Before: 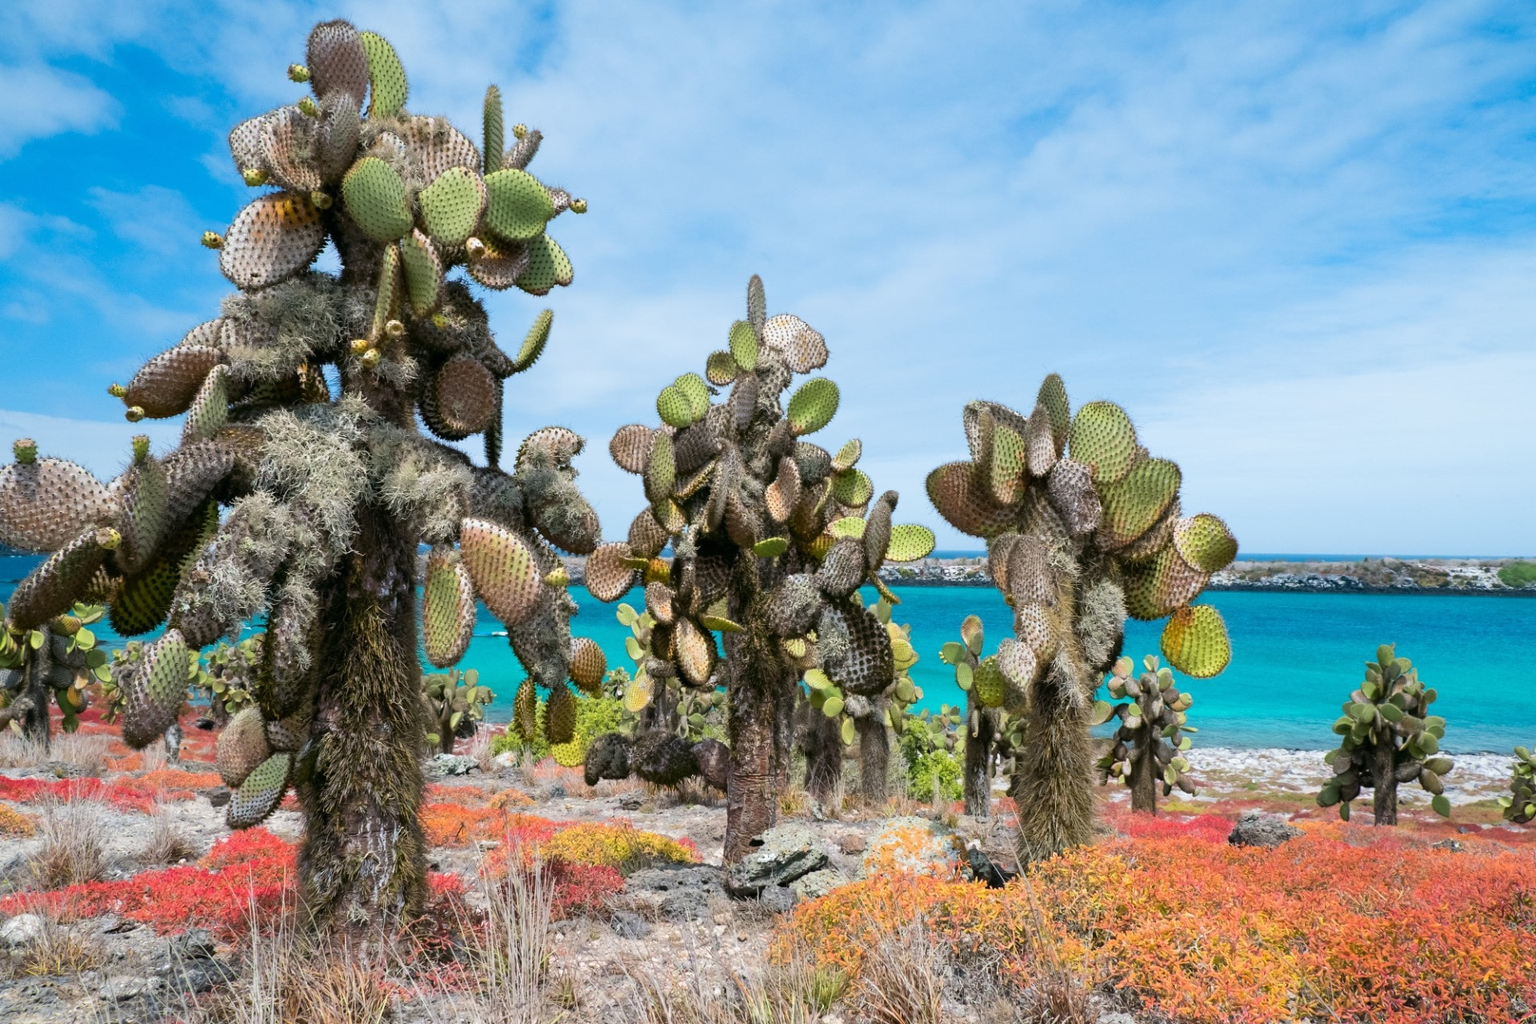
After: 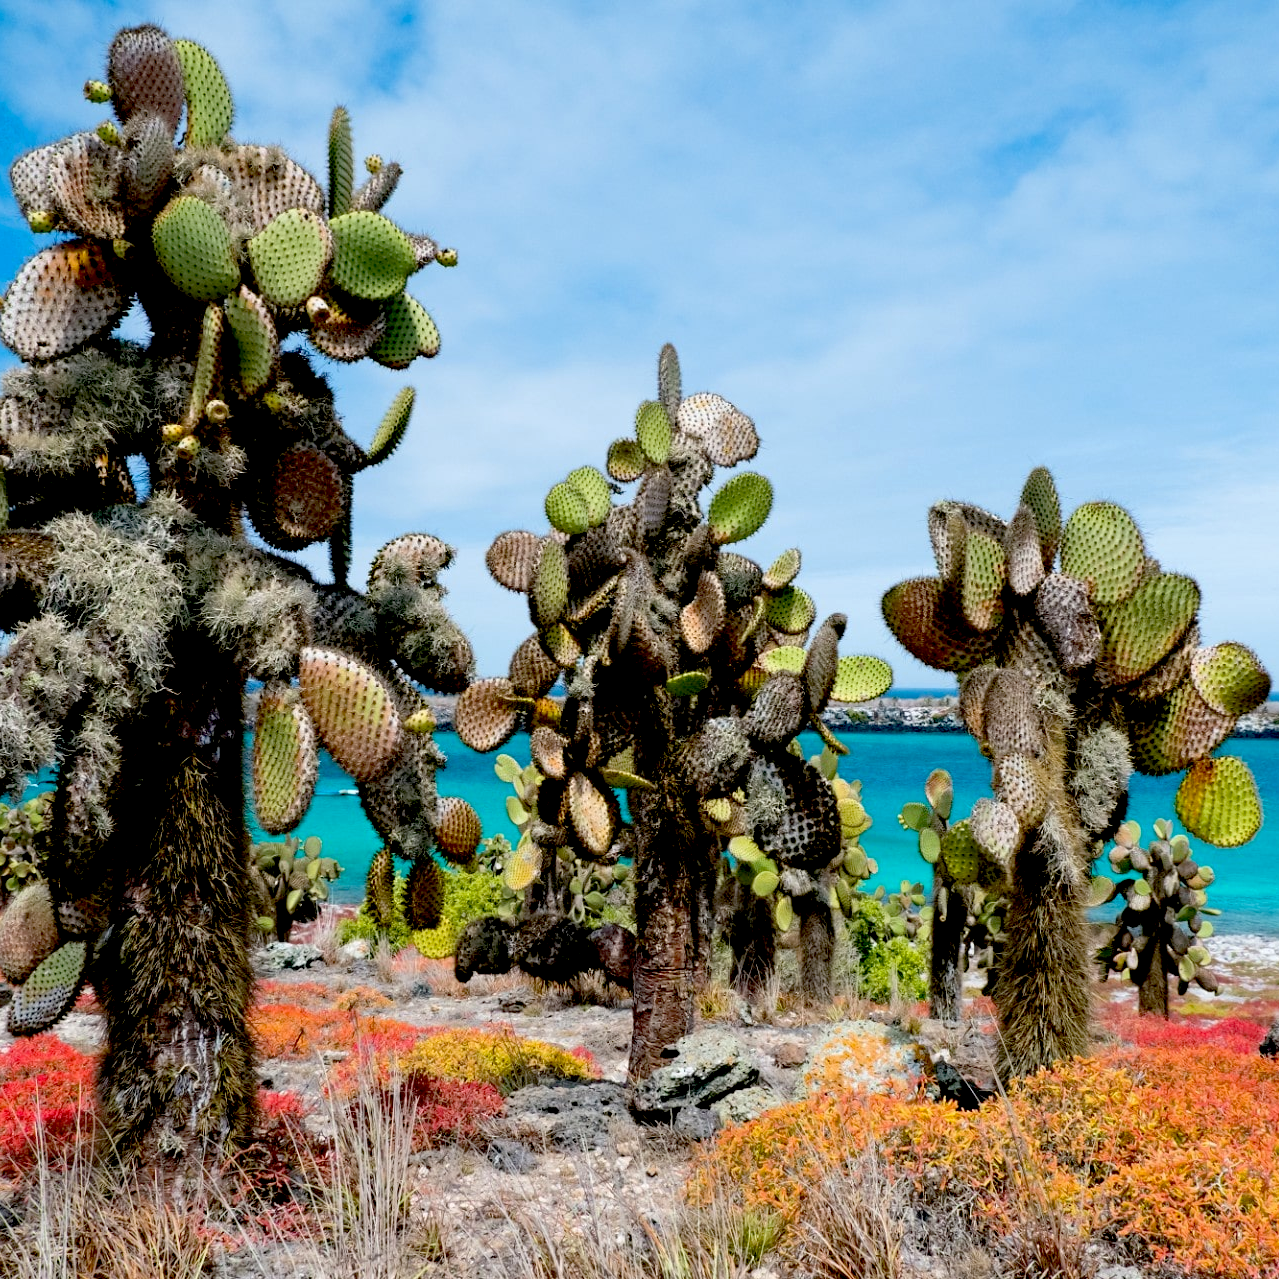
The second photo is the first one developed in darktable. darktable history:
crop and rotate: left 14.385%, right 18.948%
rotate and perspective: automatic cropping off
exposure: black level correction 0.047, exposure 0.013 EV, compensate highlight preservation false
